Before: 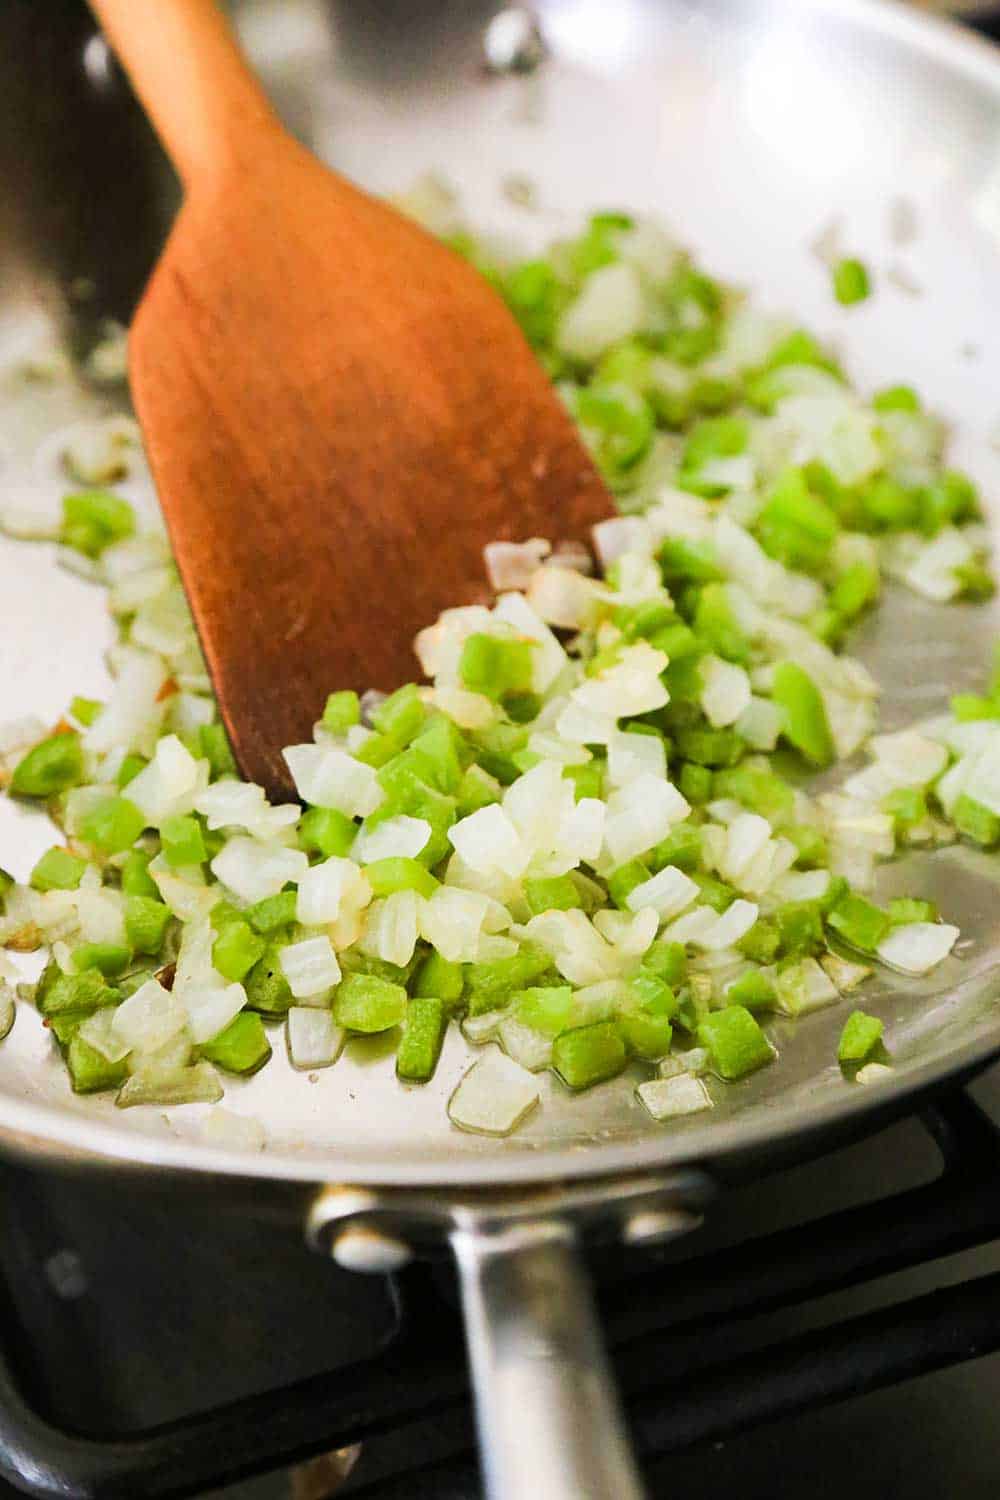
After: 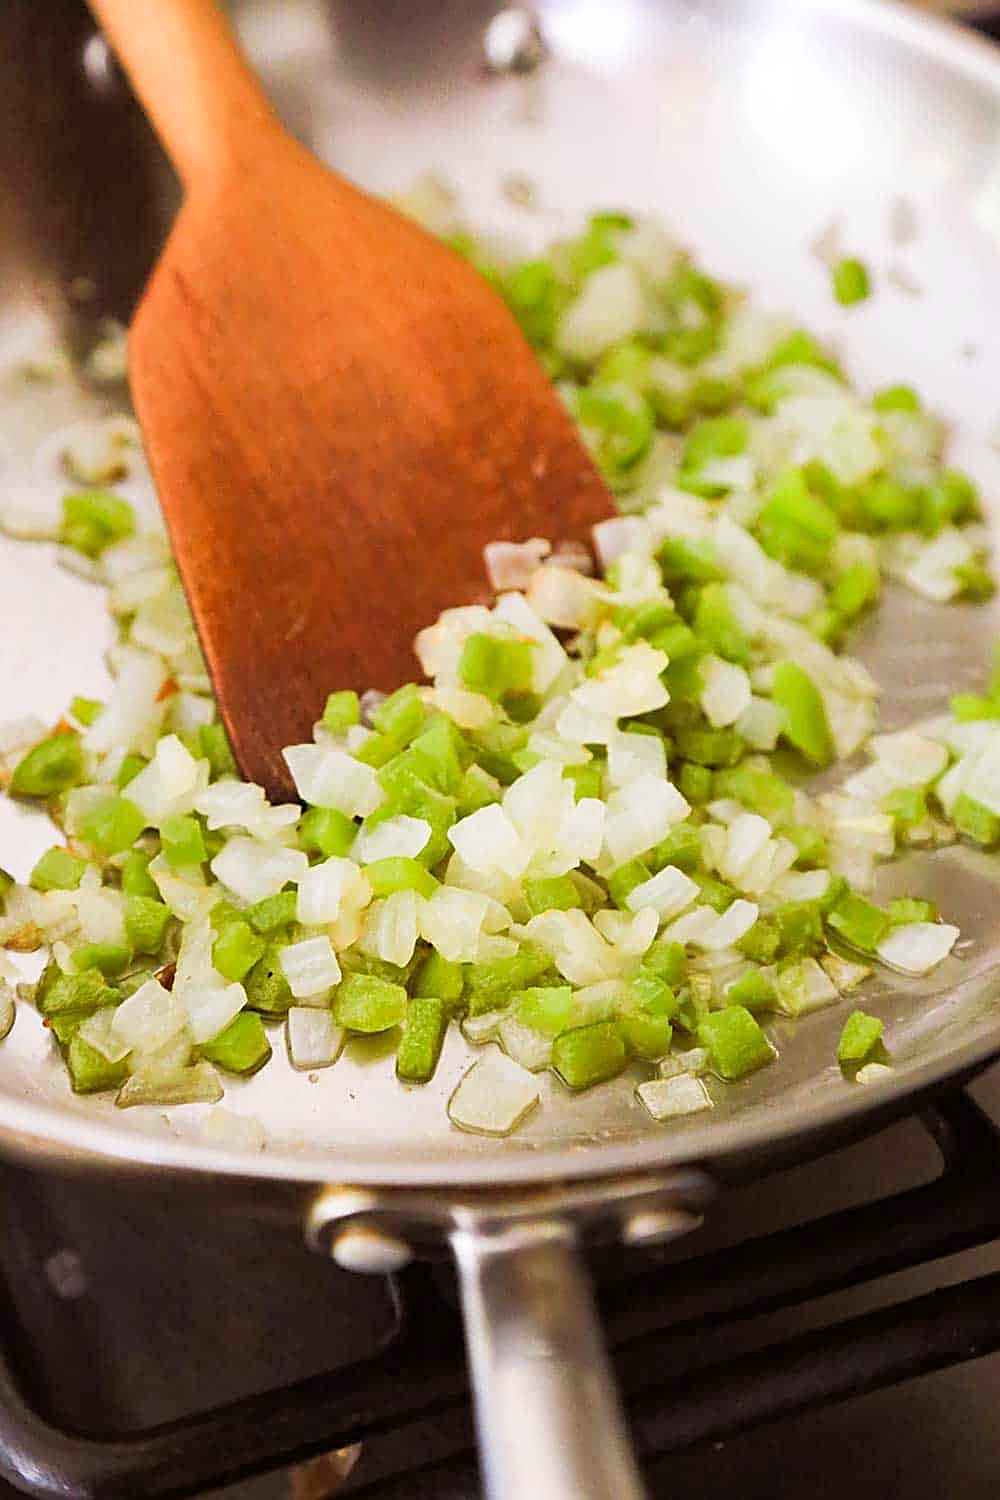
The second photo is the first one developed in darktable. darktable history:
rgb levels: mode RGB, independent channels, levels [[0, 0.474, 1], [0, 0.5, 1], [0, 0.5, 1]]
sharpen: on, module defaults
rgb curve: curves: ch0 [(0, 0) (0.053, 0.068) (0.122, 0.128) (1, 1)]
